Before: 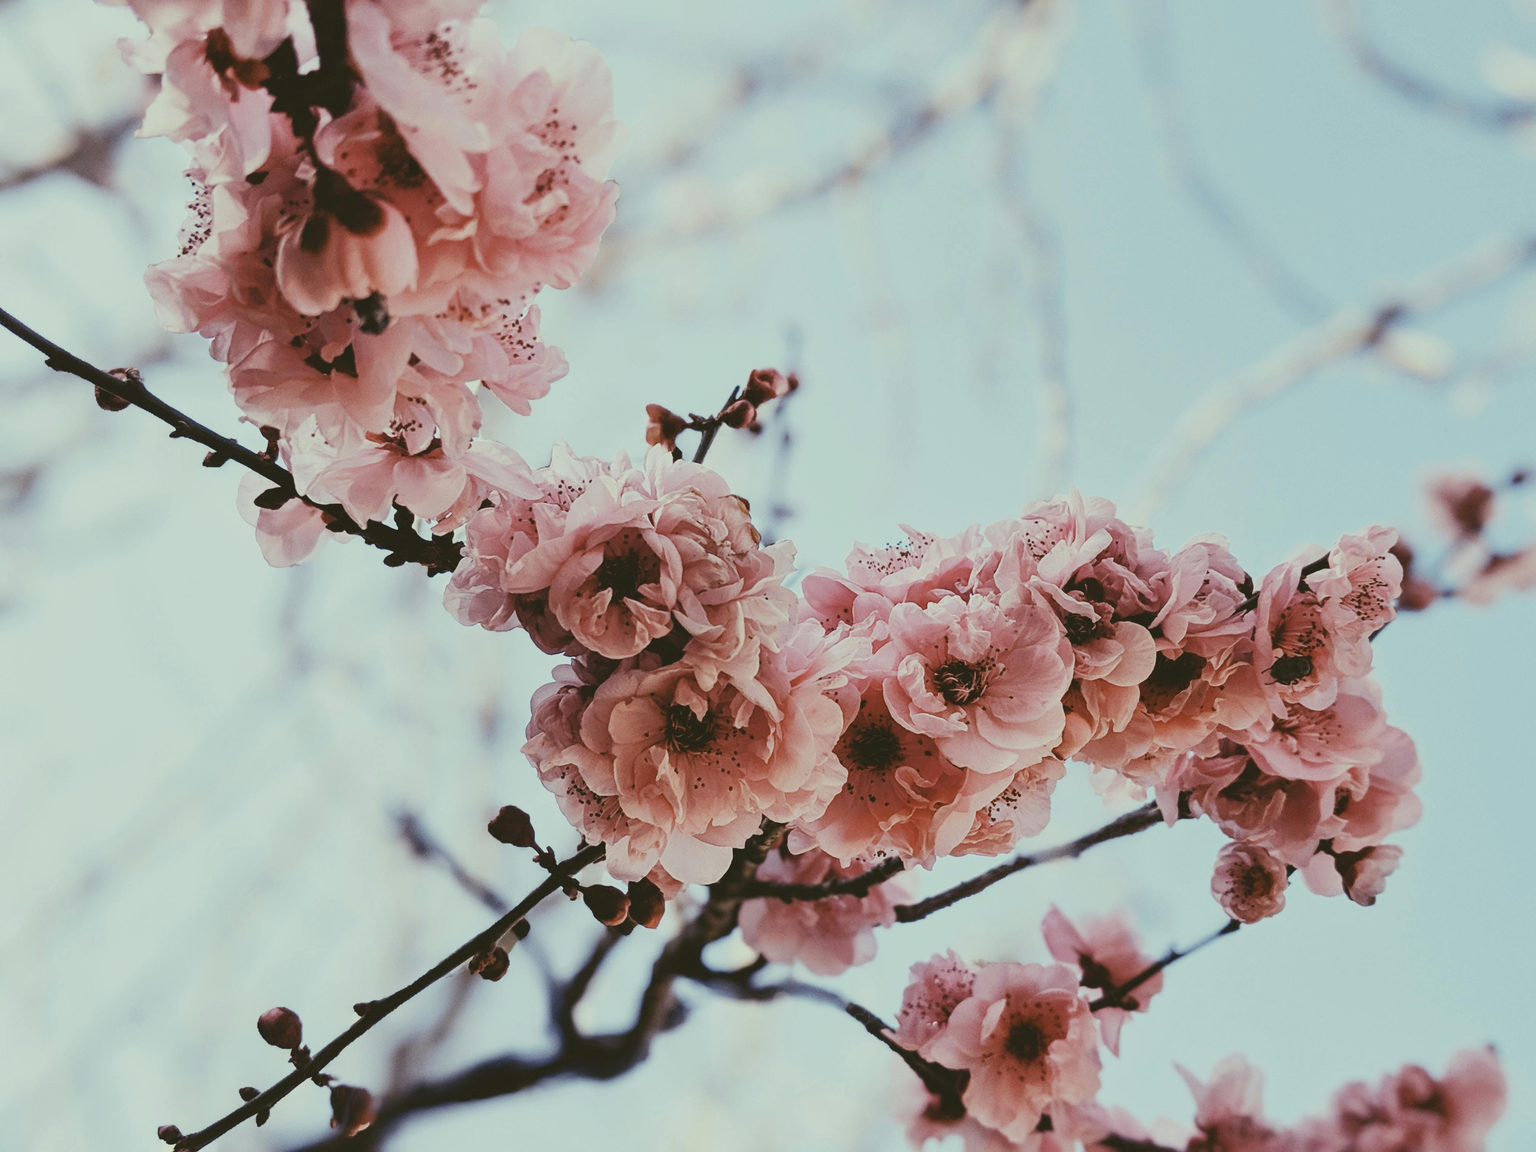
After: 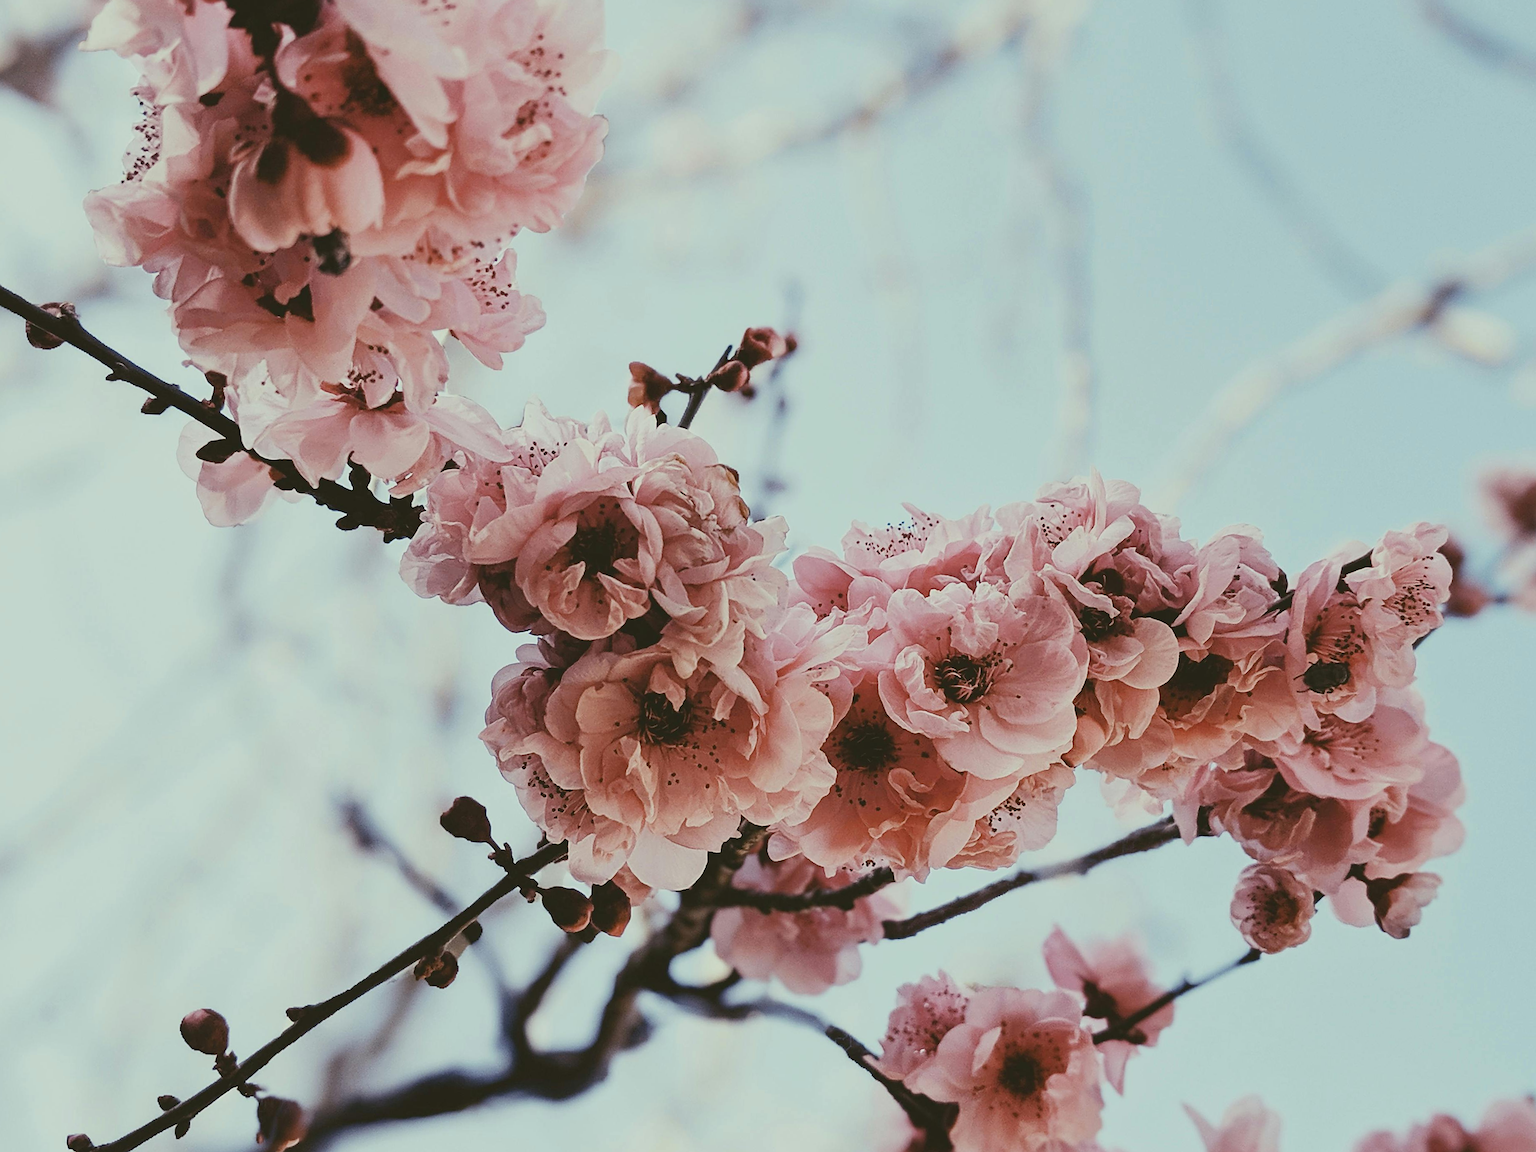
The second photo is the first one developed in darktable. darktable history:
crop and rotate: angle -1.96°, left 3.097%, top 4.154%, right 1.586%, bottom 0.529%
sharpen: on, module defaults
